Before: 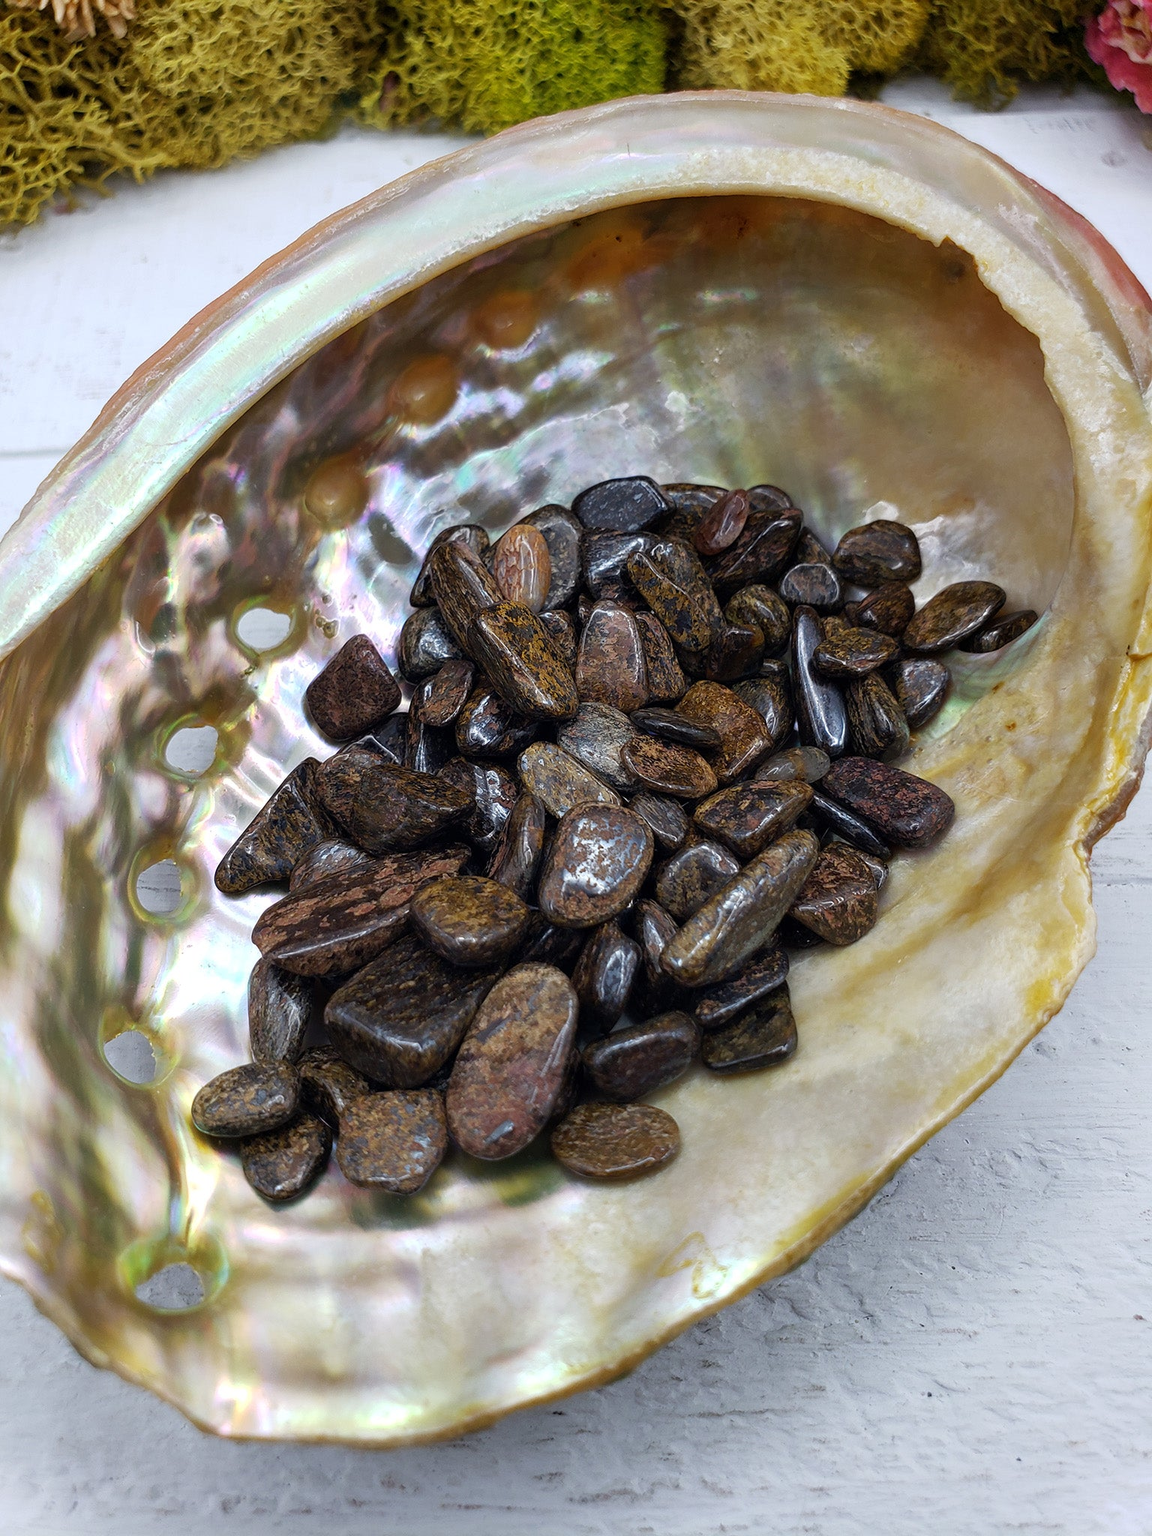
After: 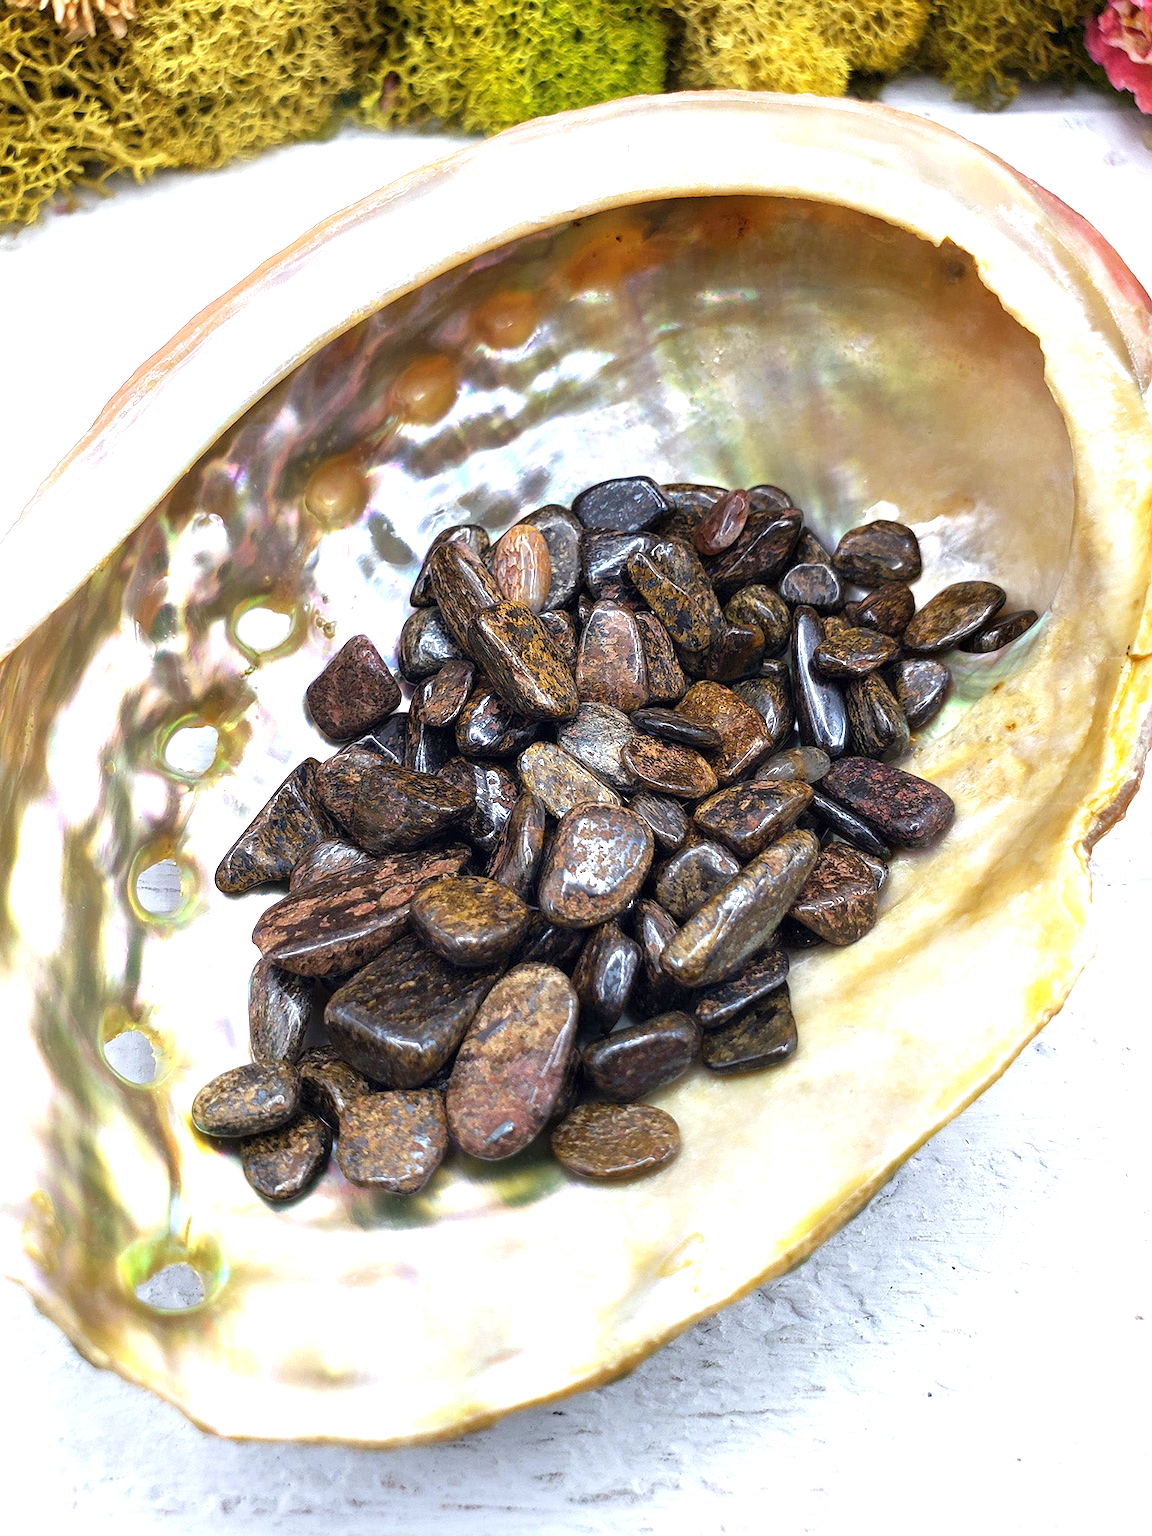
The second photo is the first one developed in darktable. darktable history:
exposure: exposure 1.209 EV, compensate exposure bias true, compensate highlight preservation false
